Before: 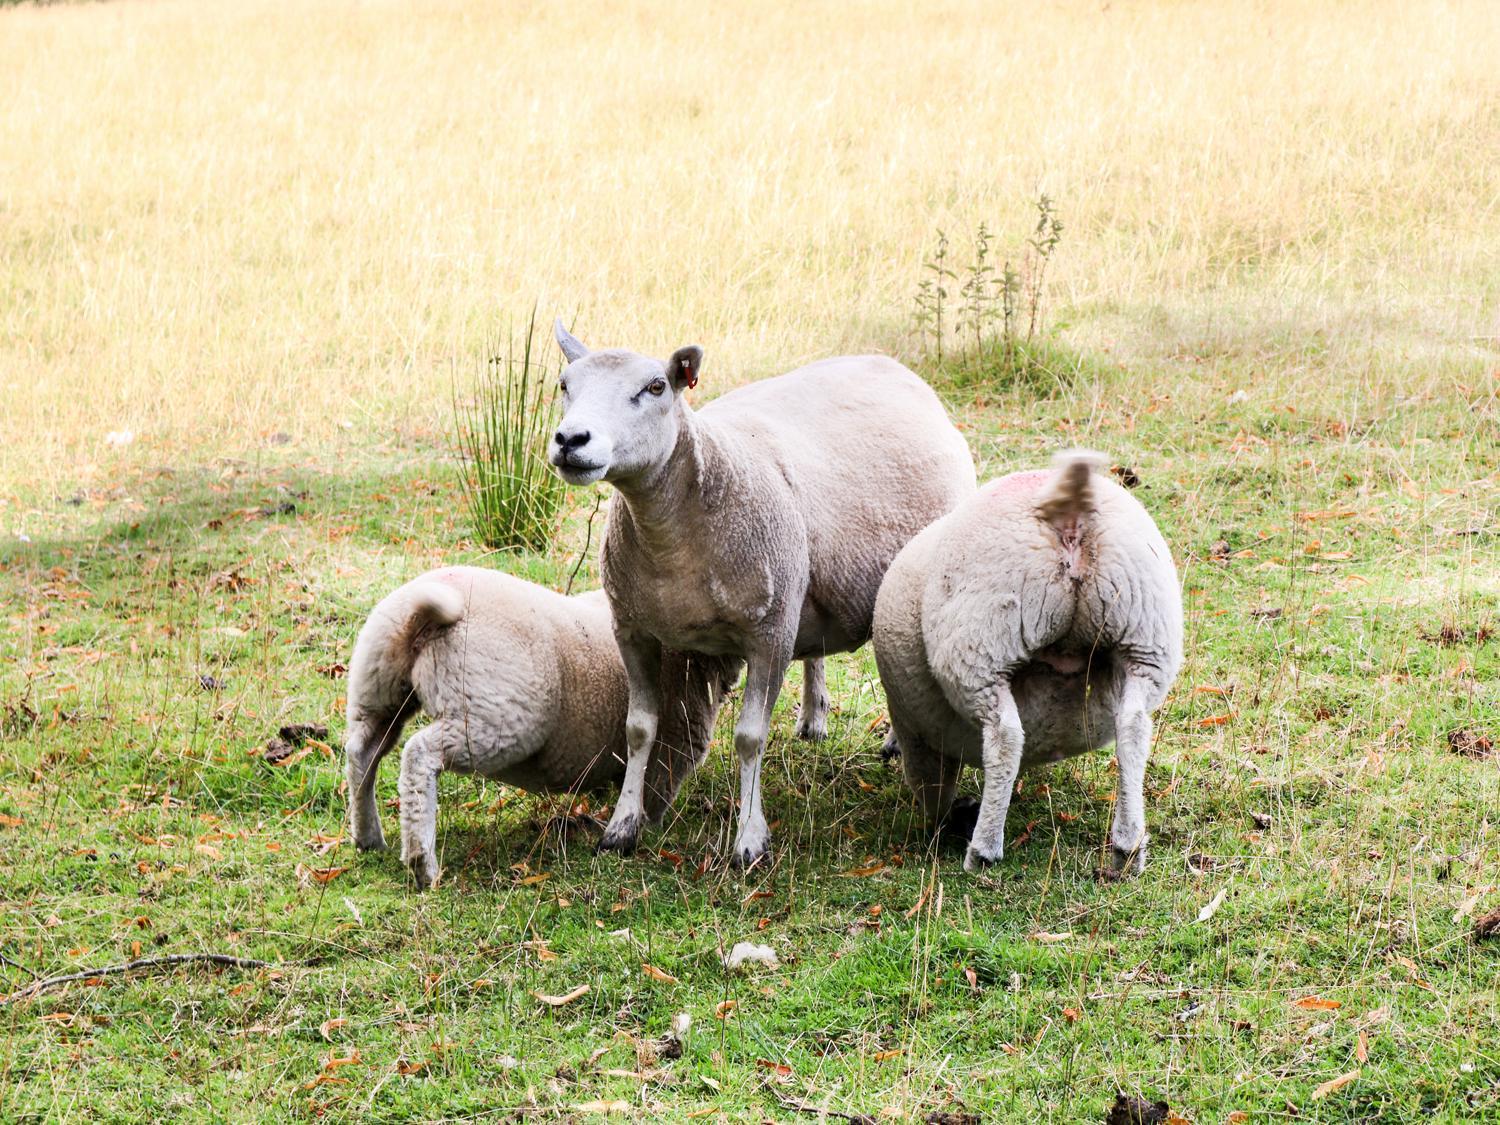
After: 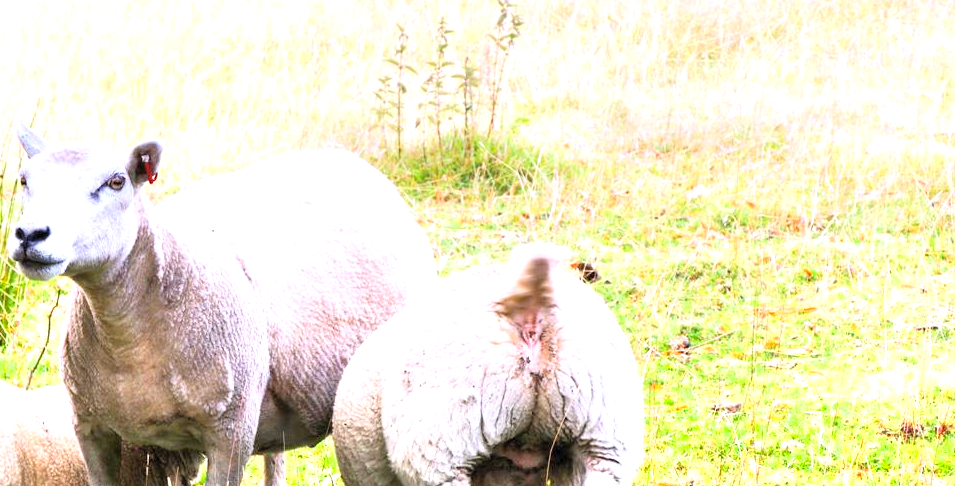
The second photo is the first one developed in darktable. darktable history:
graduated density: hue 238.83°, saturation 50%
exposure: exposure 1.15 EV, compensate highlight preservation false
contrast brightness saturation: contrast 0.07, brightness 0.18, saturation 0.4
crop: left 36.005%, top 18.293%, right 0.31%, bottom 38.444%
